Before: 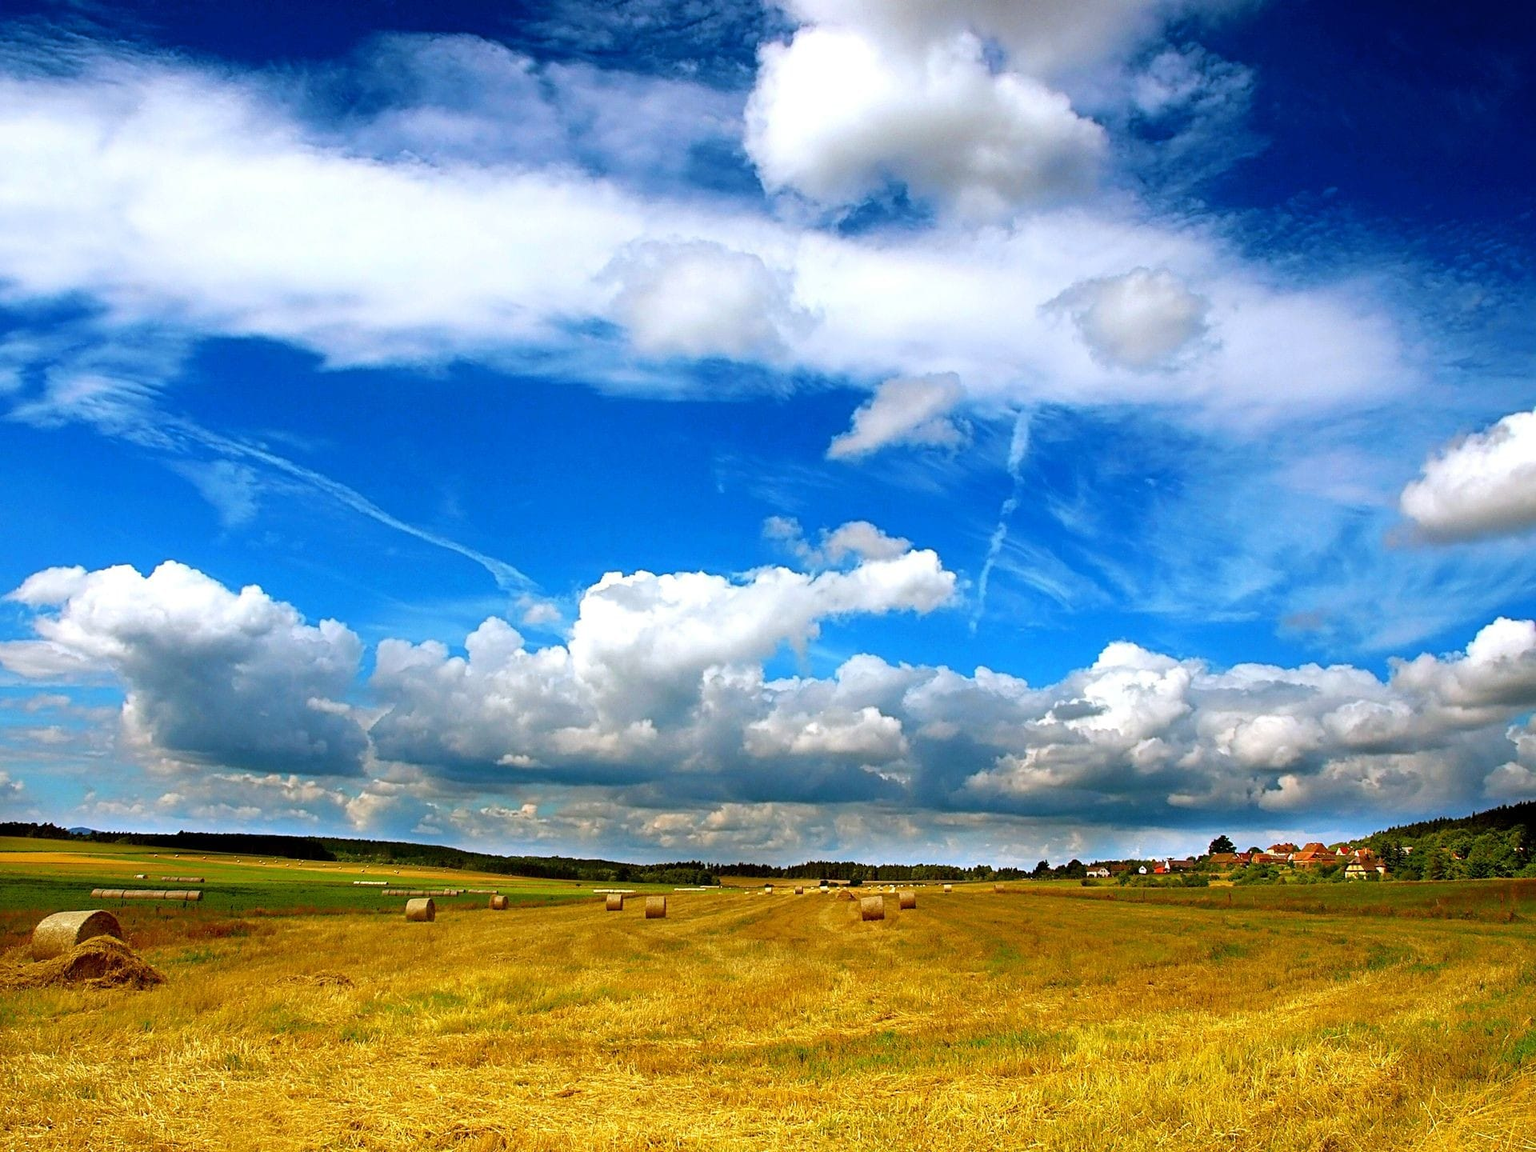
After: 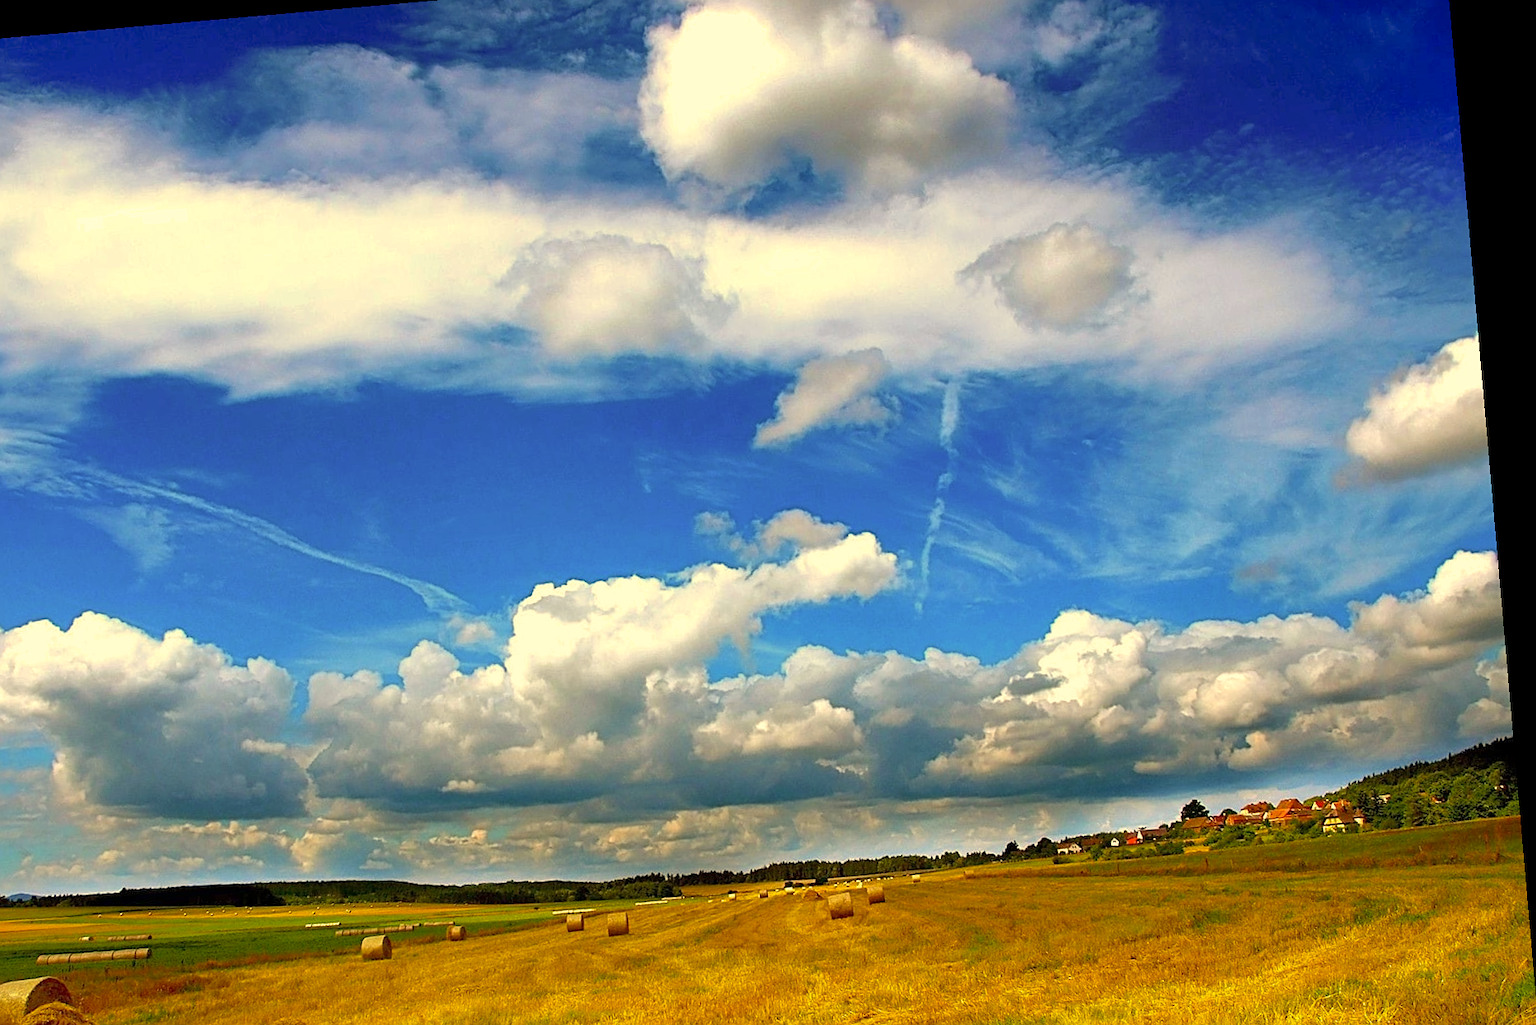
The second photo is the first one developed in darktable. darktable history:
crop: left 8.155%, top 6.611%, bottom 15.385%
sharpen: radius 1.272, amount 0.305, threshold 0
color correction: highlights a* 1.39, highlights b* 17.83
rotate and perspective: rotation -4.98°, automatic cropping off
white balance: red 1.045, blue 0.932
shadows and highlights: on, module defaults
